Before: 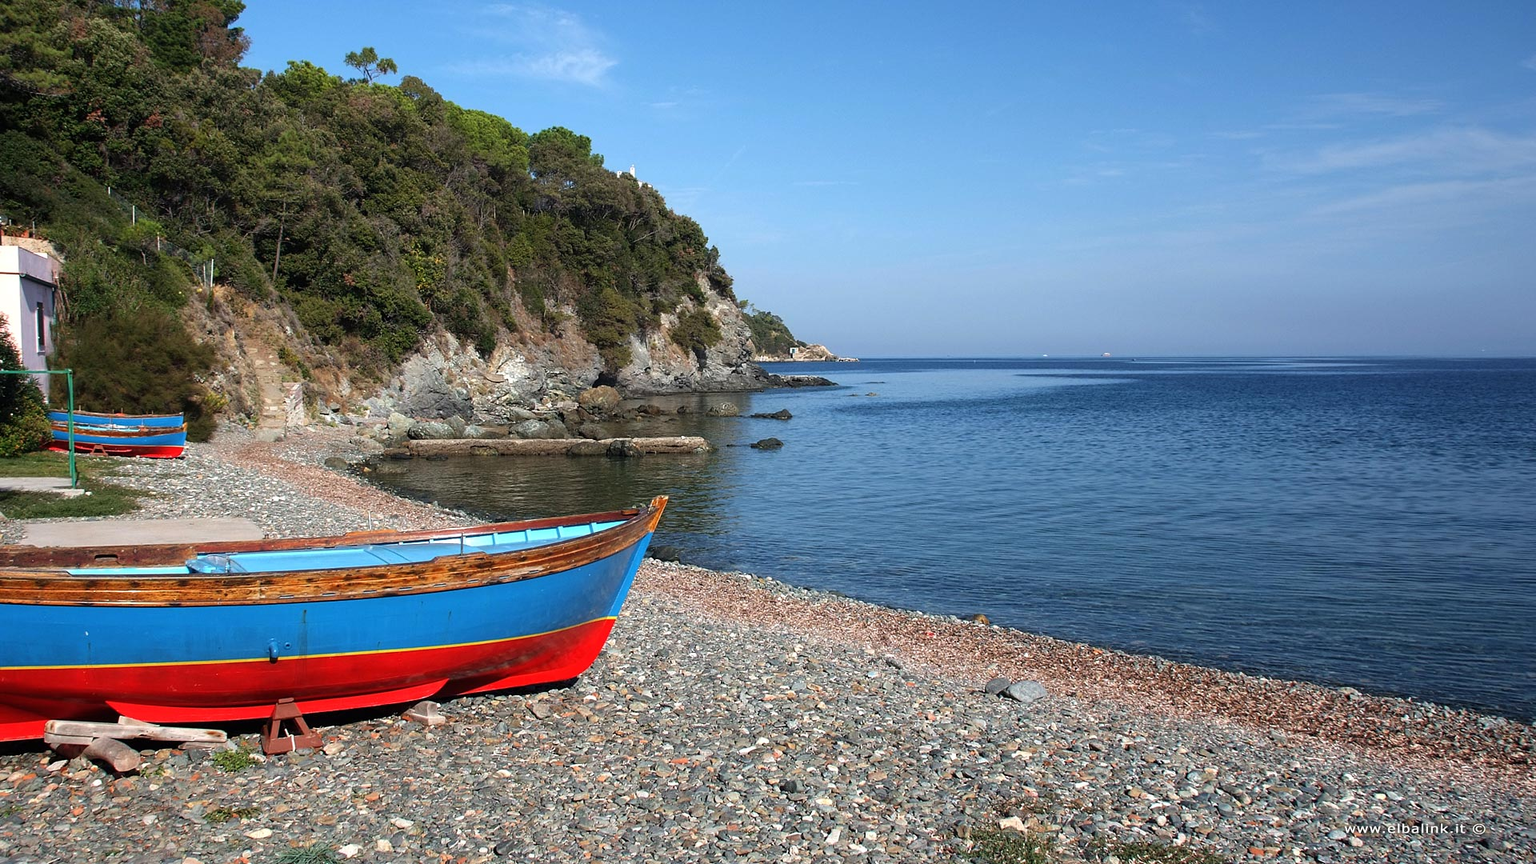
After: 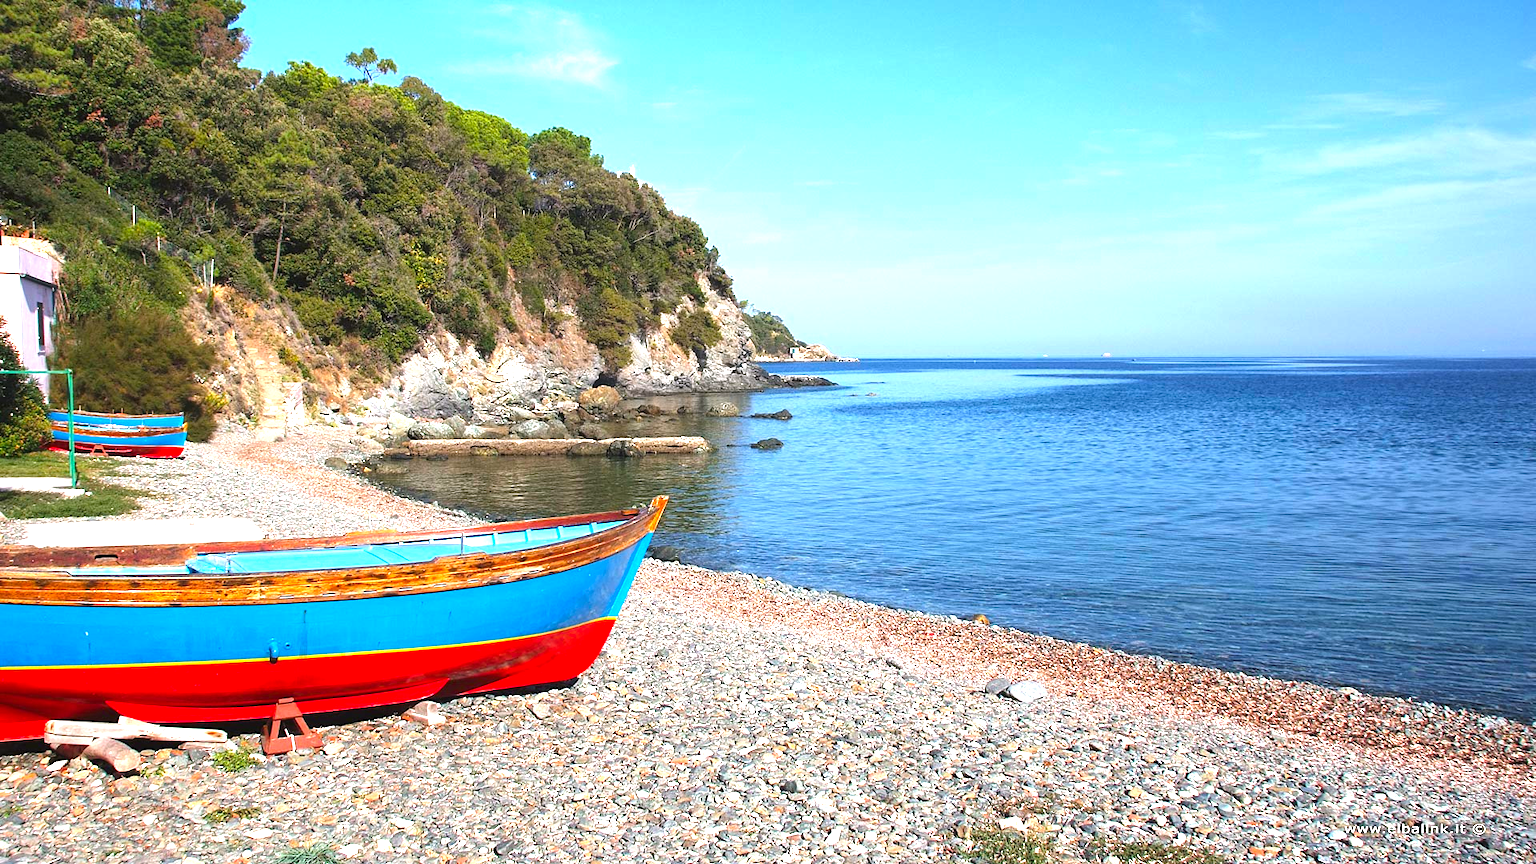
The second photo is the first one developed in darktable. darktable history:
exposure: black level correction -0.002, exposure 1.35 EV, compensate highlight preservation false
color correction: highlights a* 3.12, highlights b* -1.55, shadows a* -0.101, shadows b* 2.52, saturation 0.98
color balance rgb: perceptual saturation grading › global saturation 20%, global vibrance 20%
